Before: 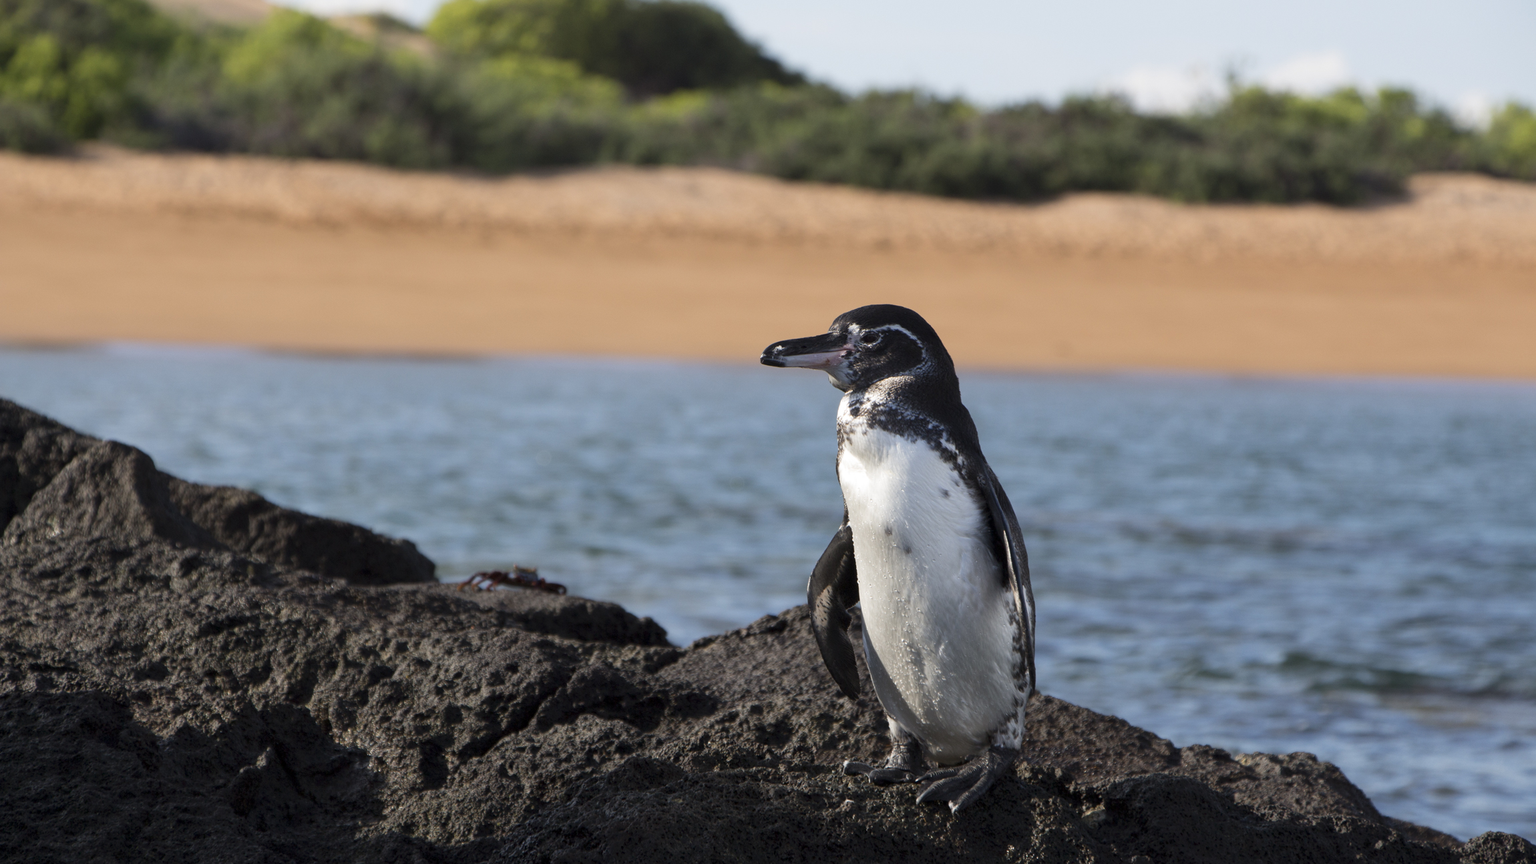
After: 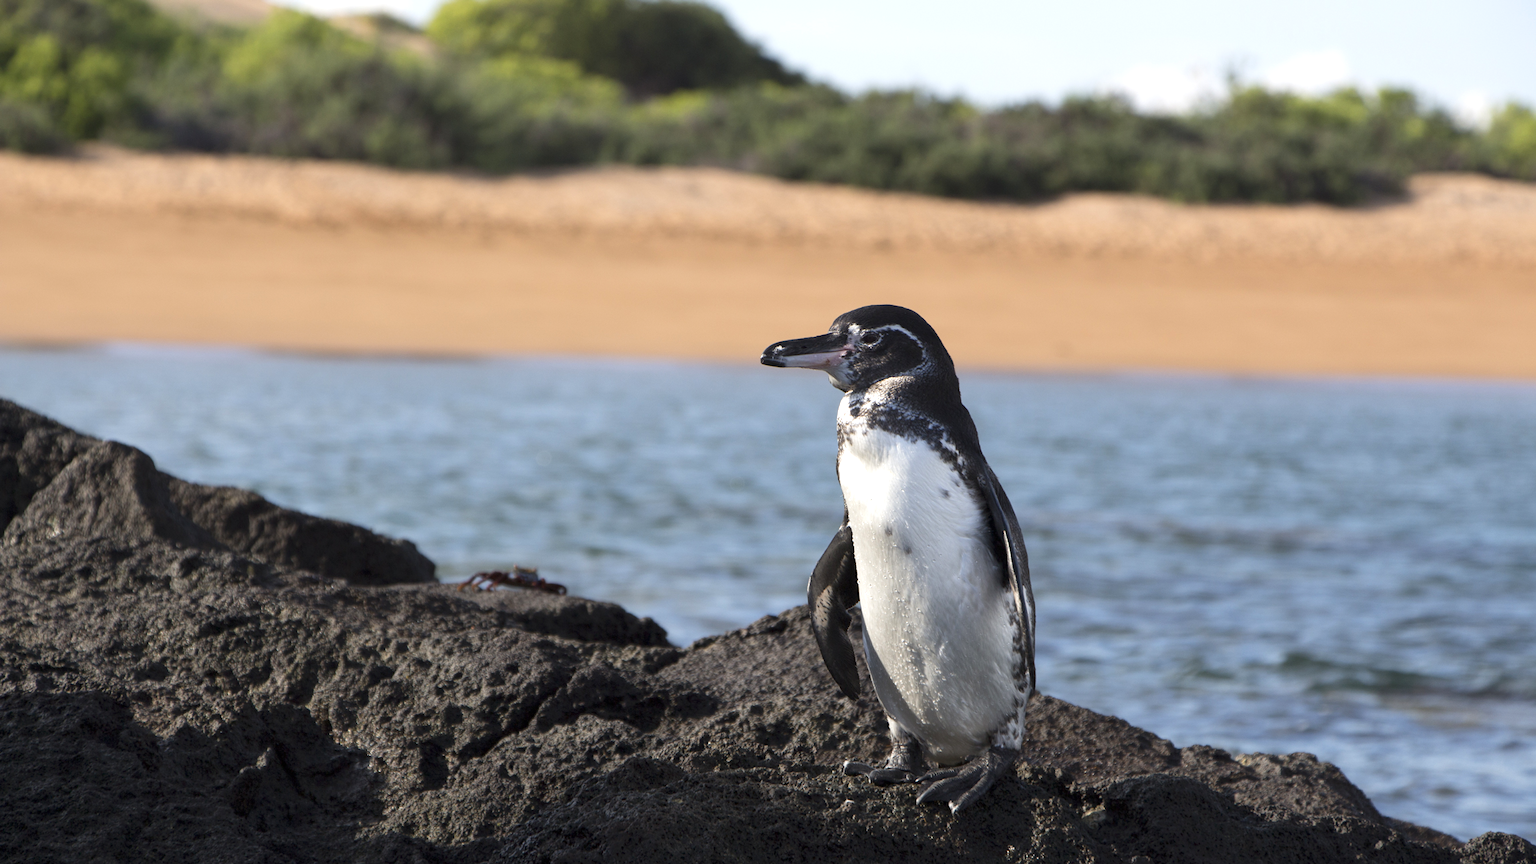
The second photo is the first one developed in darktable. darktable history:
exposure: black level correction 0, exposure 0.4 EV, compensate highlight preservation false
